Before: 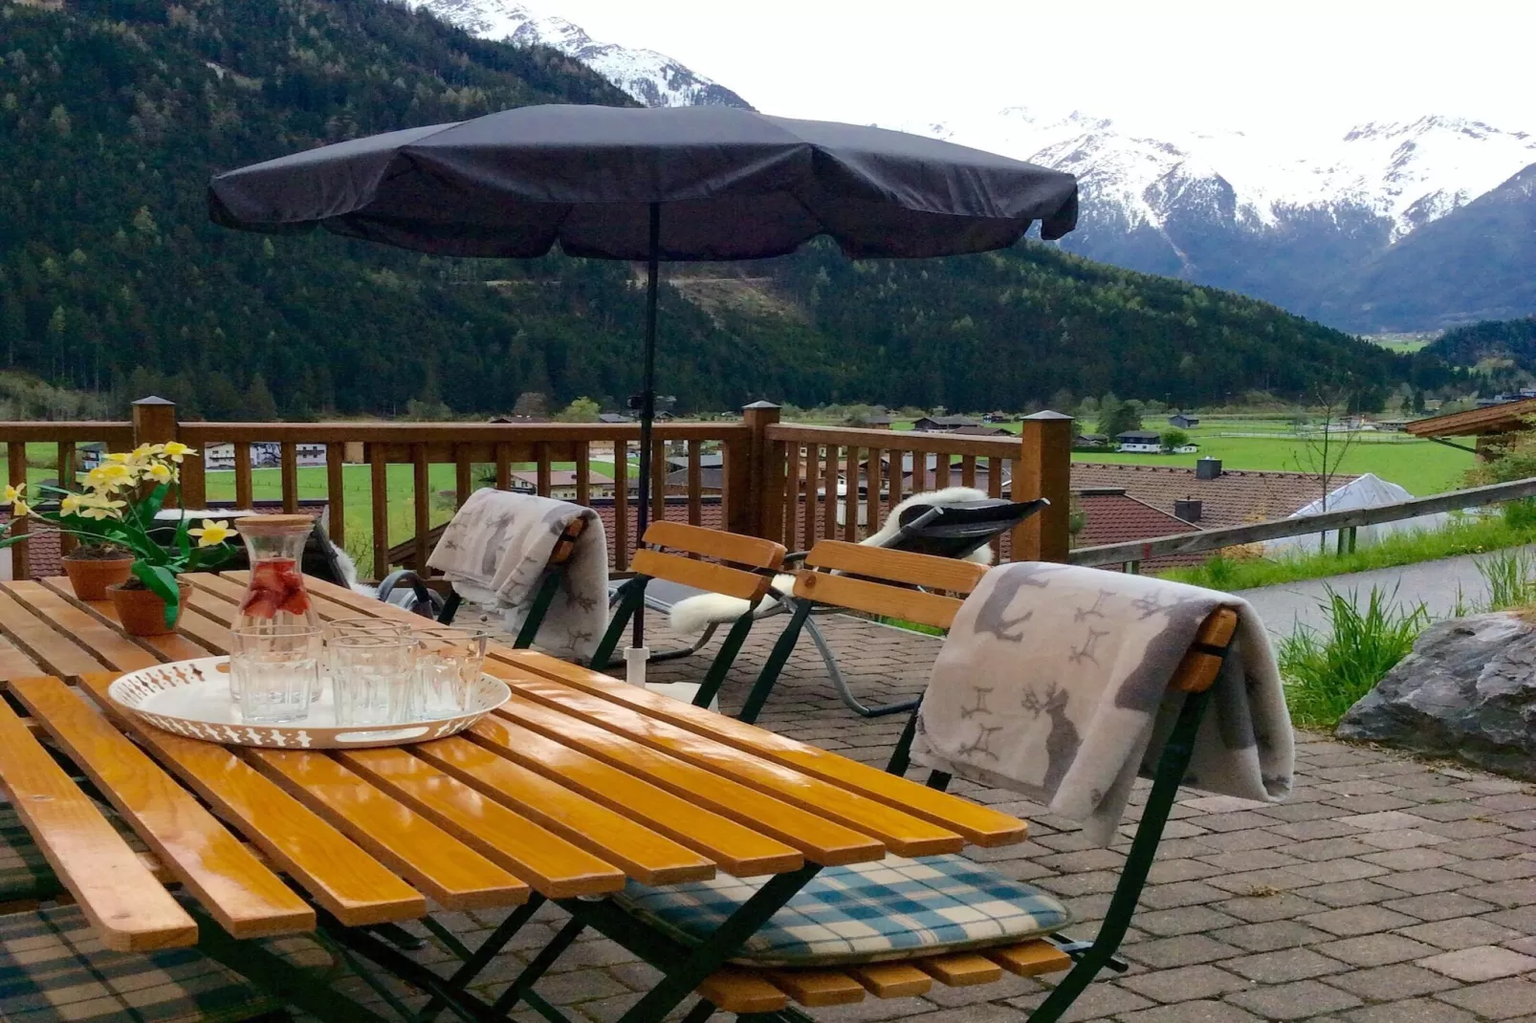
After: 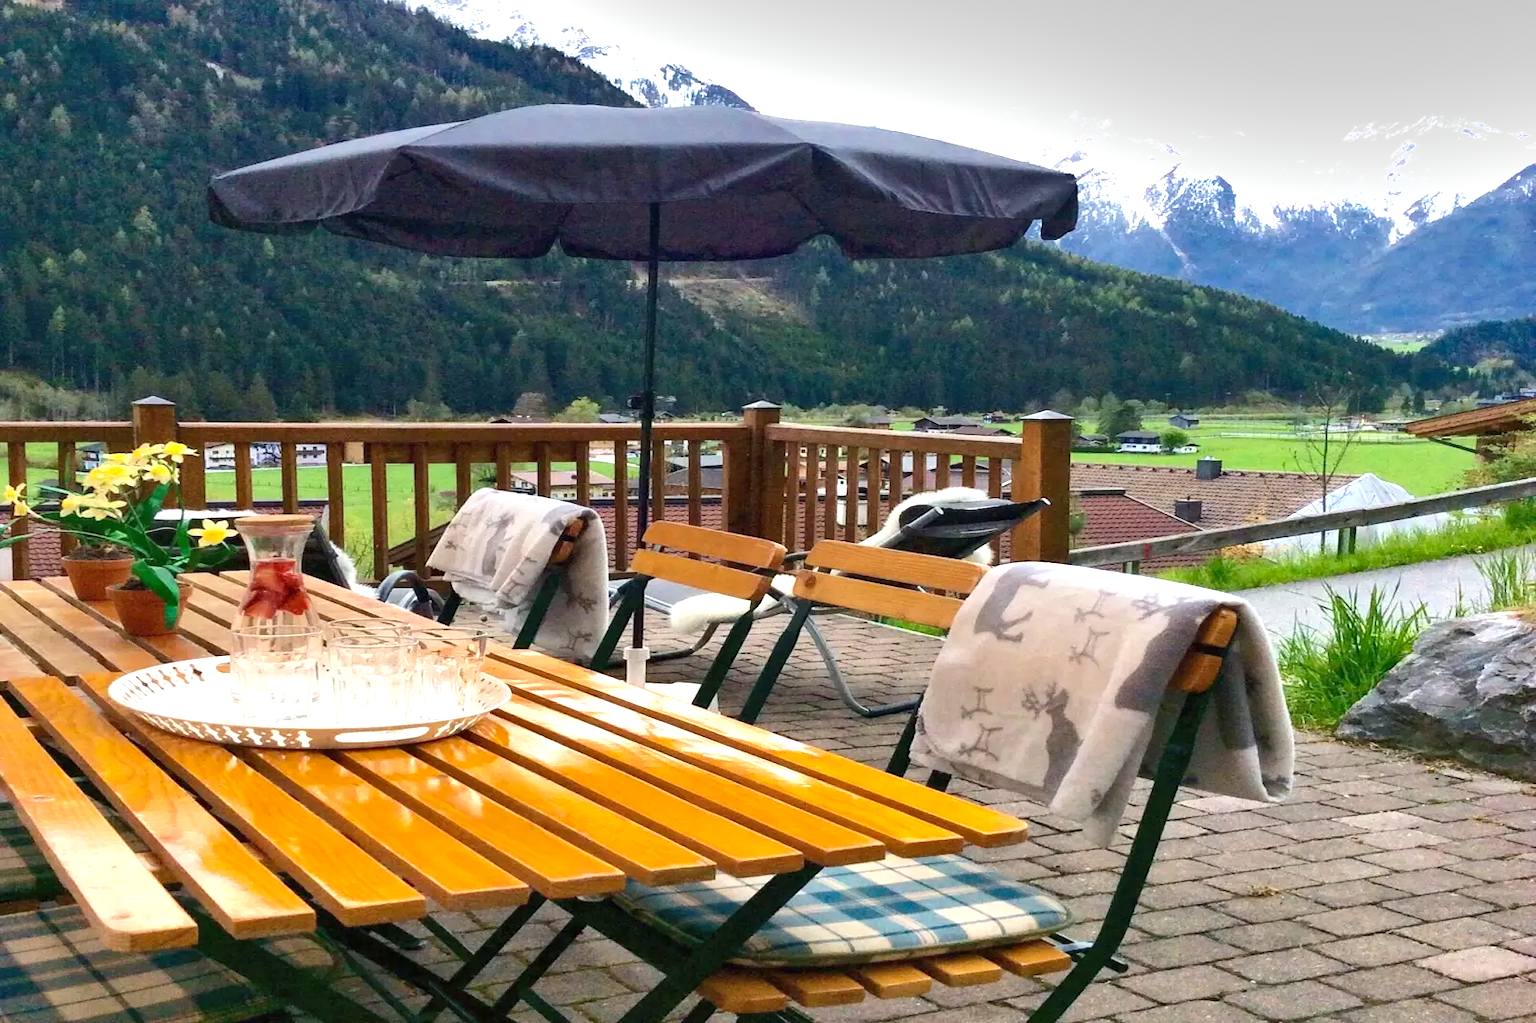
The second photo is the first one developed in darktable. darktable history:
exposure: black level correction 0, exposure 1.1 EV, compensate highlight preservation false
shadows and highlights: shadows 43.71, white point adjustment -1.46, soften with gaussian
